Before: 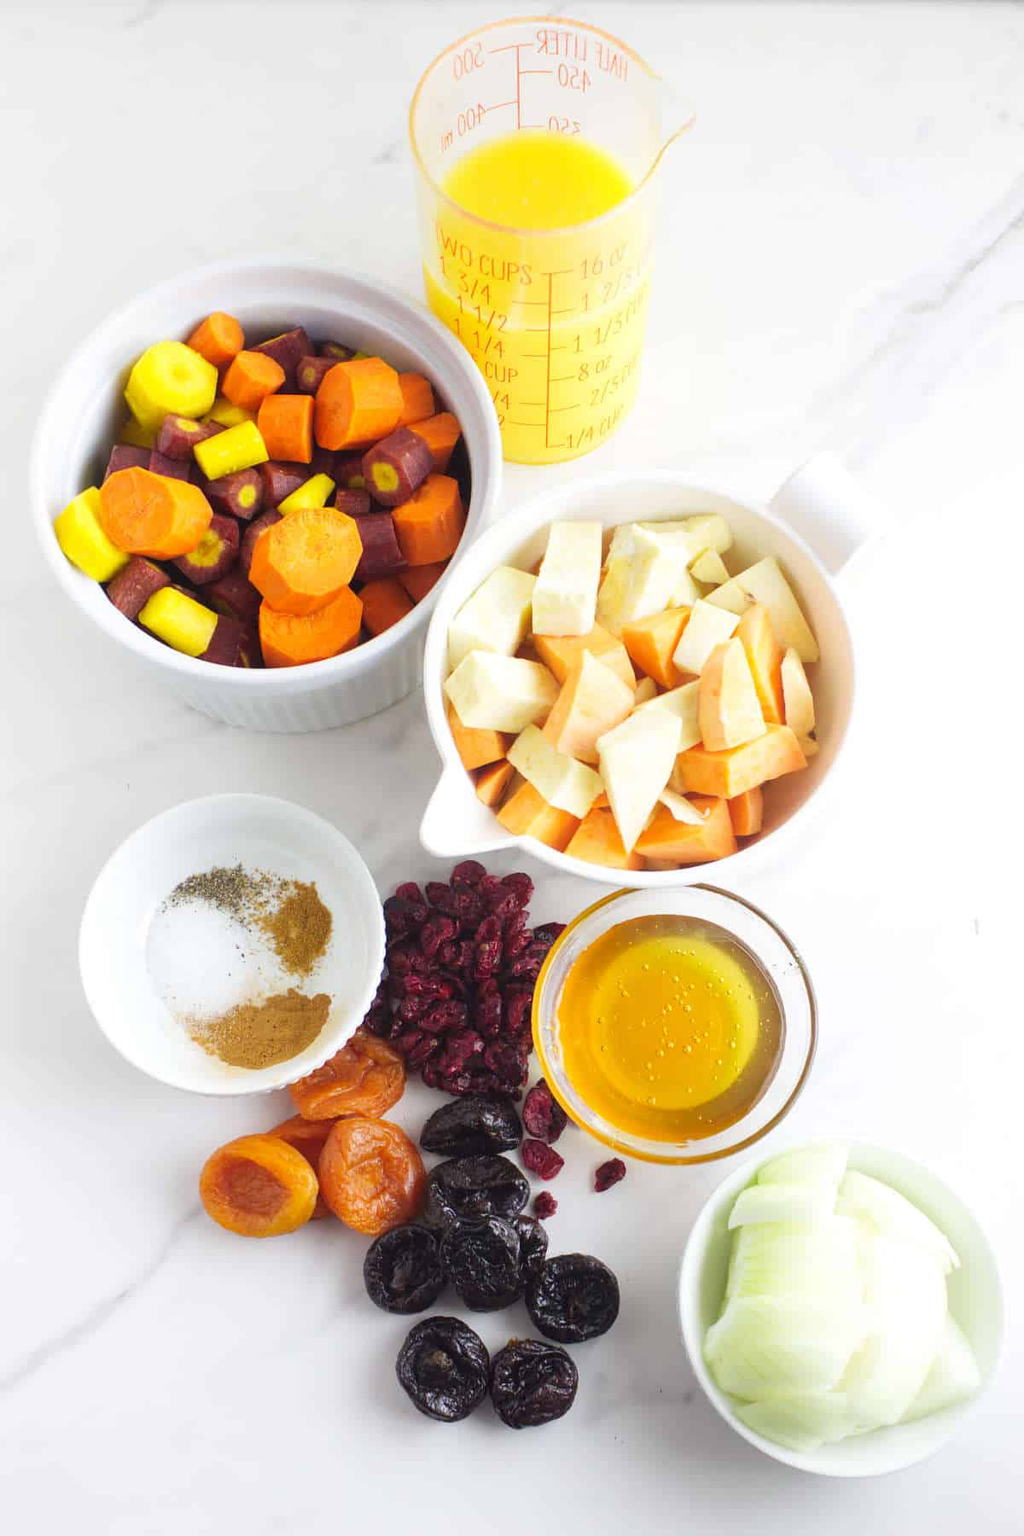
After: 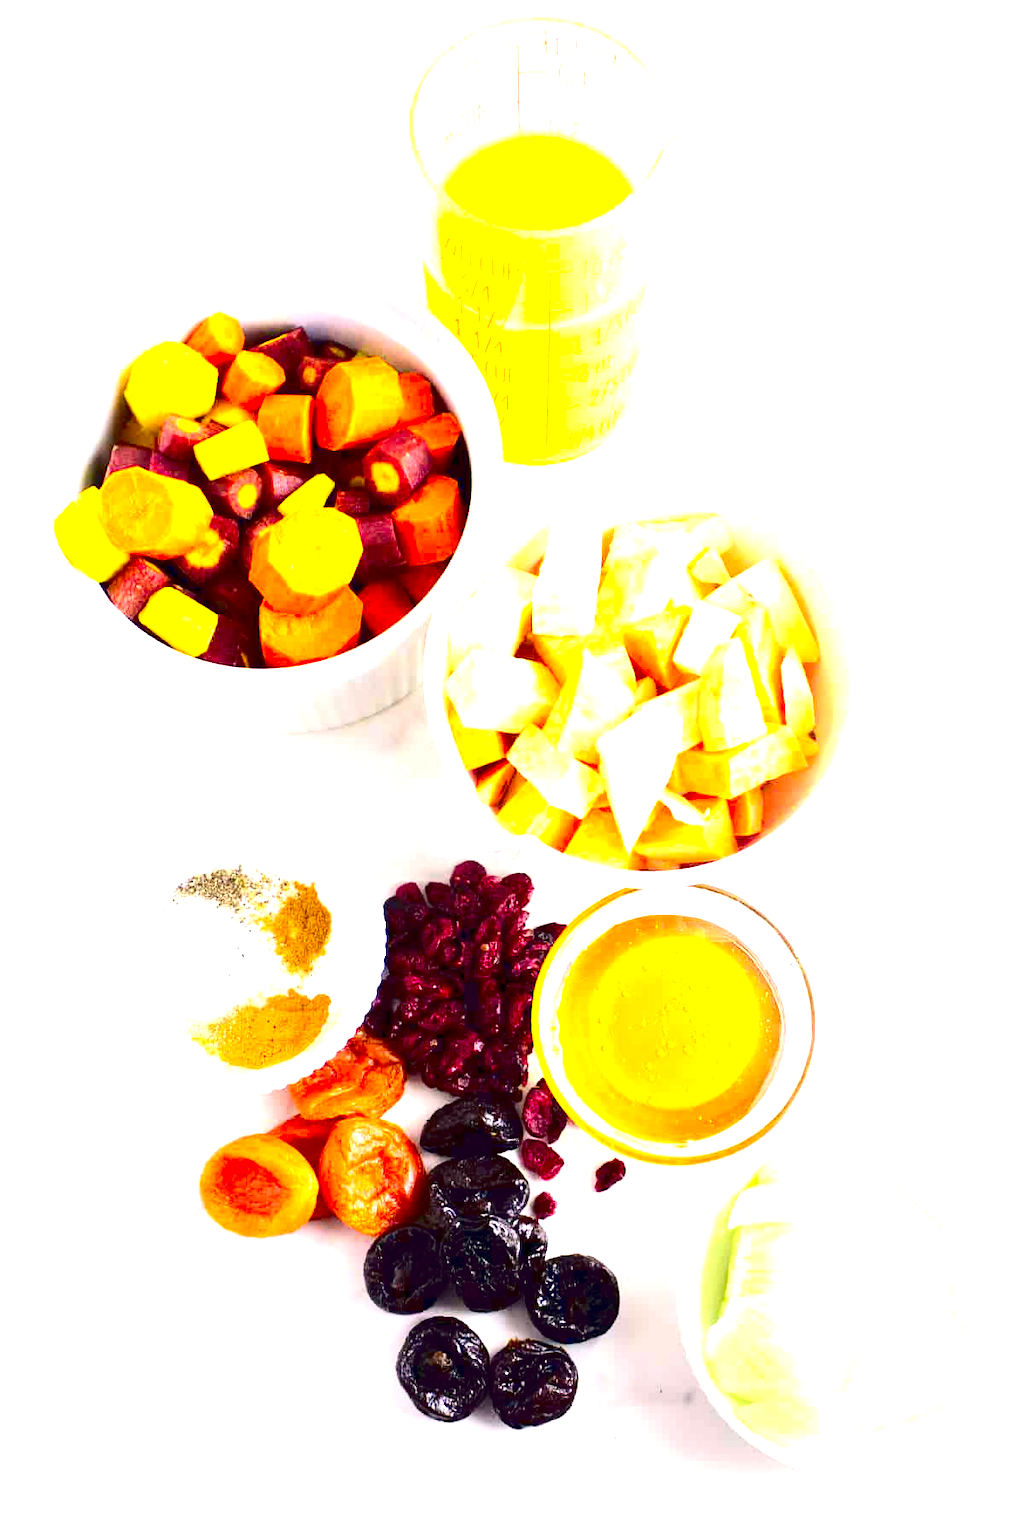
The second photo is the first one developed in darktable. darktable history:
color correction: highlights a* 3.52, highlights b* 1.86, saturation 1.22
contrast brightness saturation: contrast 0.24, brightness -0.237, saturation 0.143
exposure: black level correction 0.009, exposure 1.416 EV, compensate highlight preservation false
